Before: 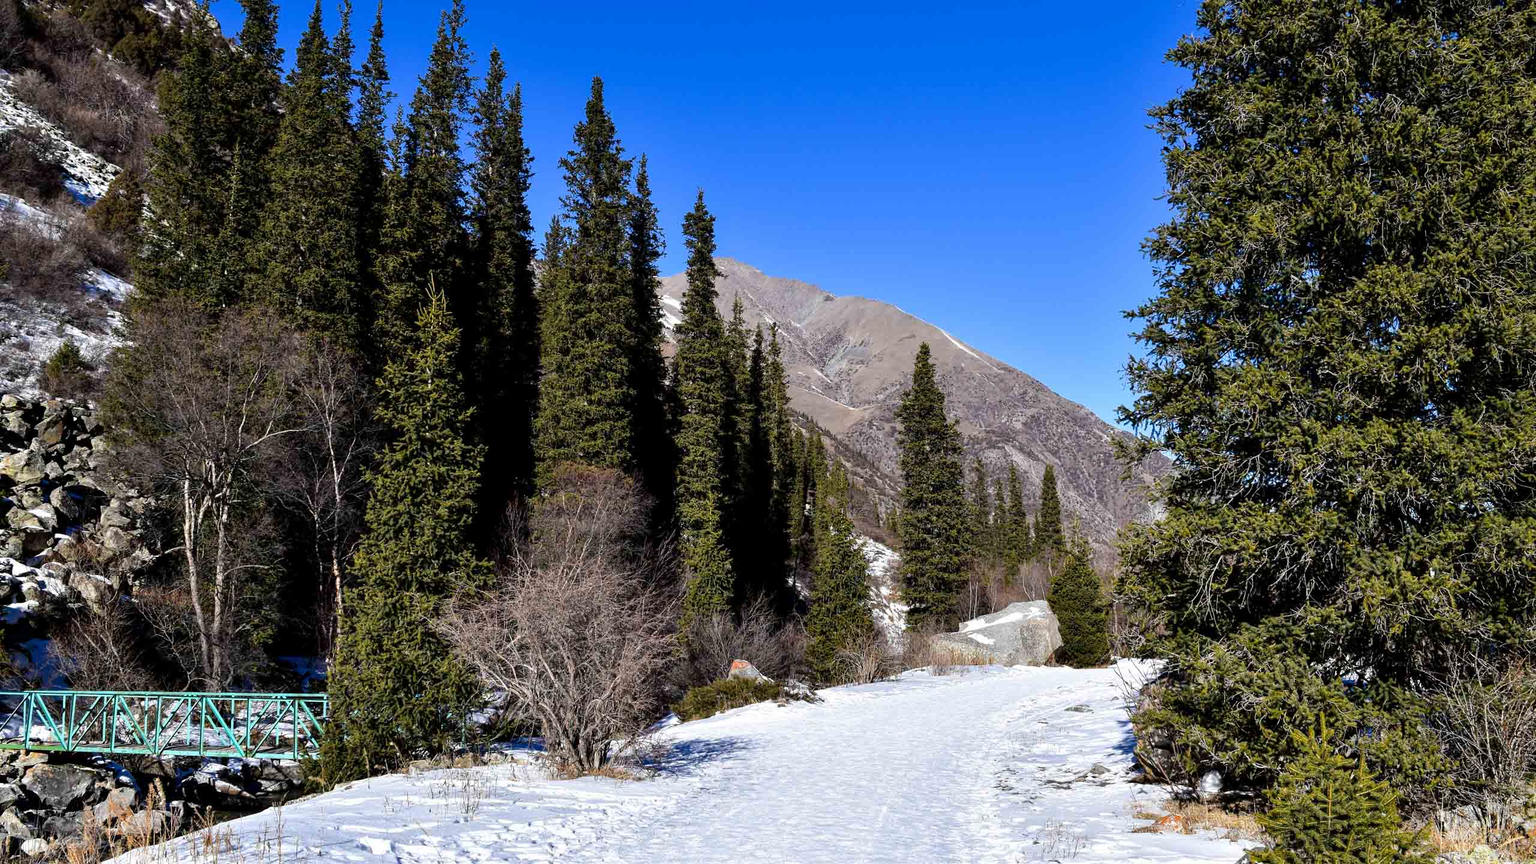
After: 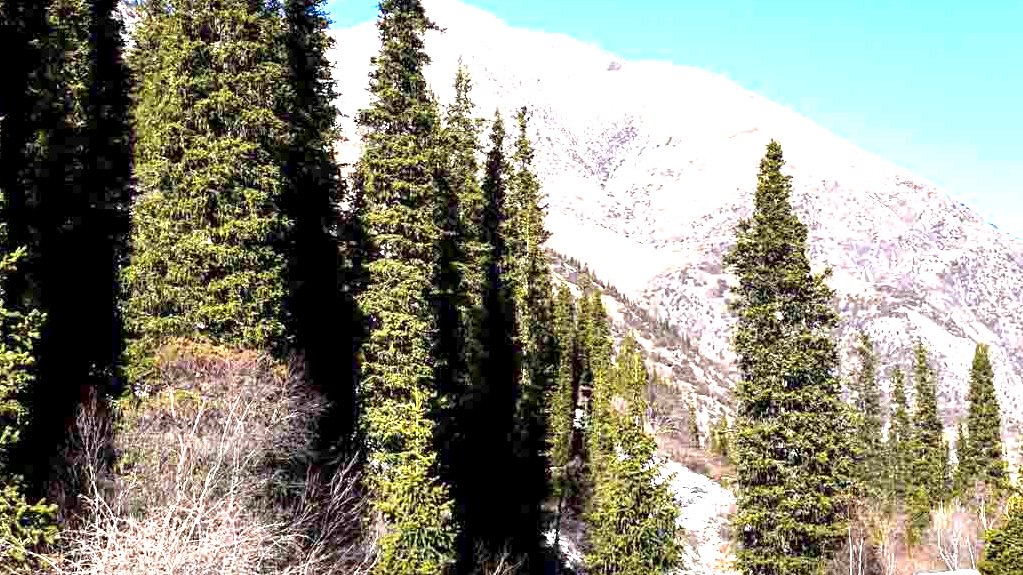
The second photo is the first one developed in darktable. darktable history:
crop: left 30%, top 30%, right 30%, bottom 30%
exposure: exposure 2.04 EV, compensate highlight preservation false
